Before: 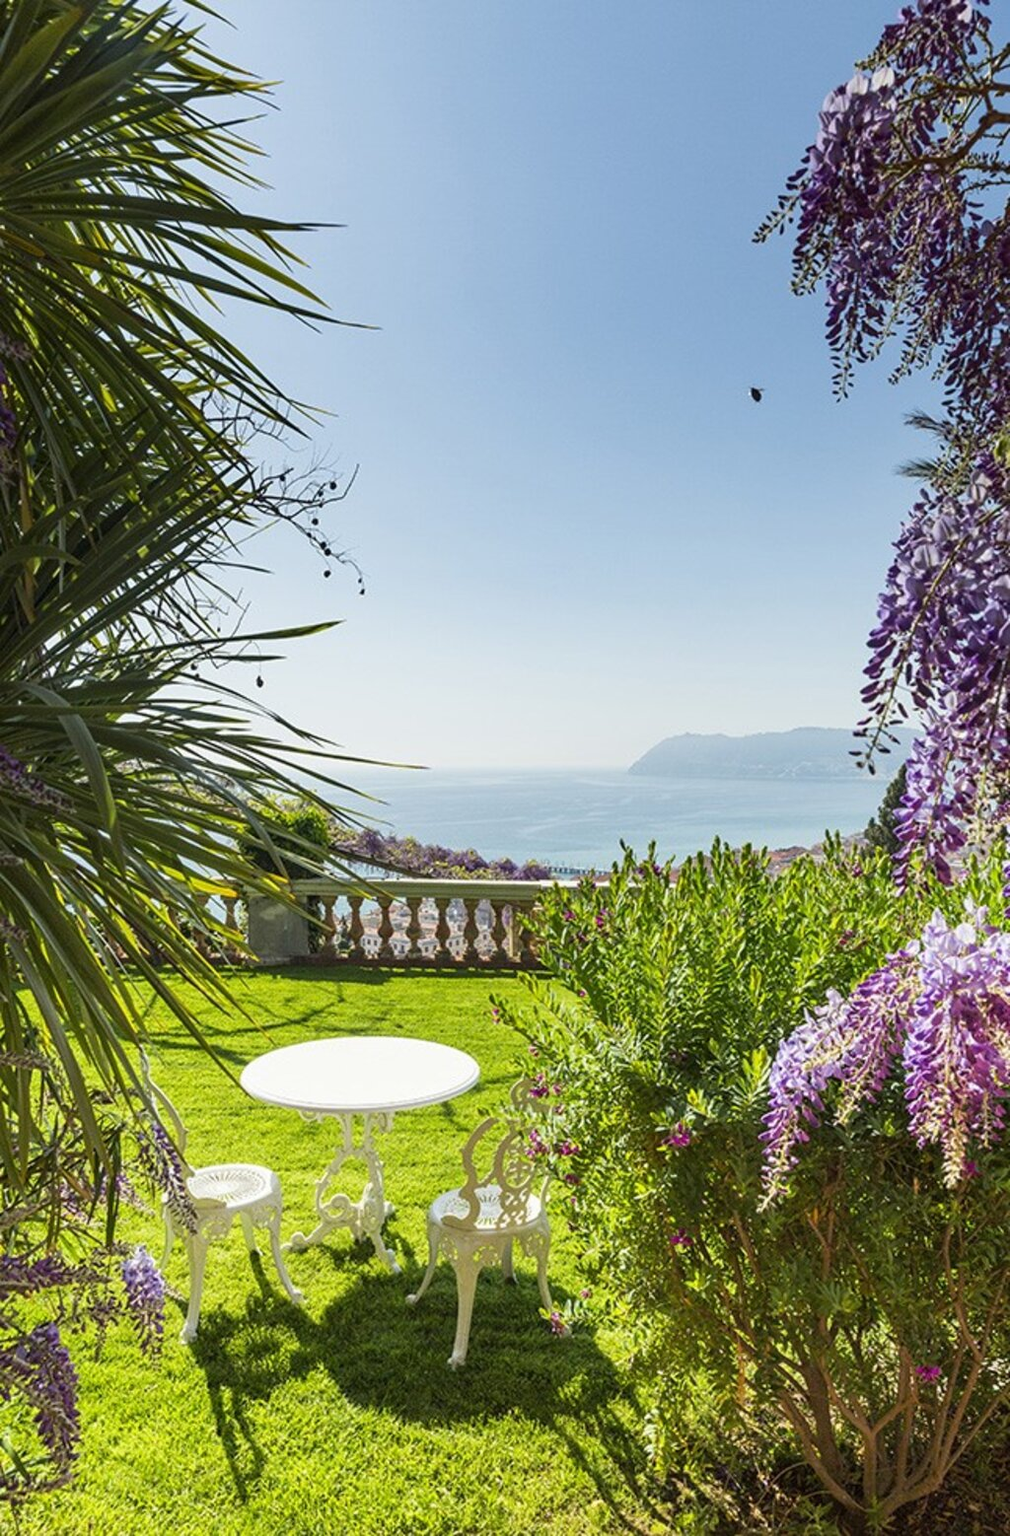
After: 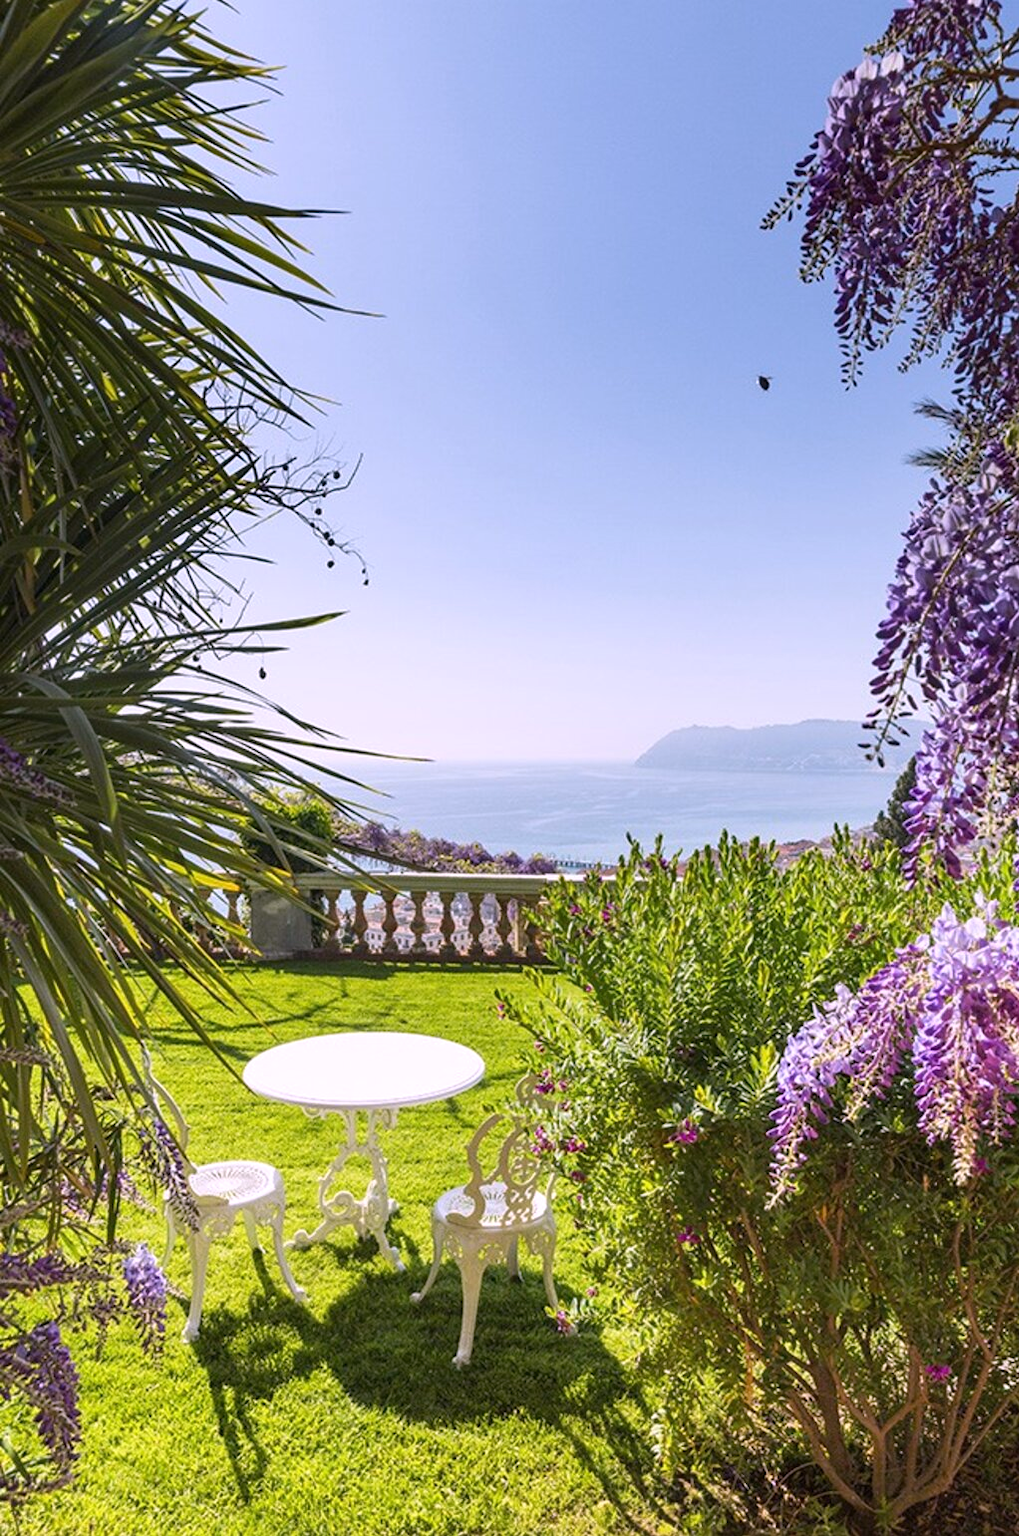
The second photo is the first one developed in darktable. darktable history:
white balance: red 1.066, blue 1.119
crop: top 1.049%, right 0.001%
